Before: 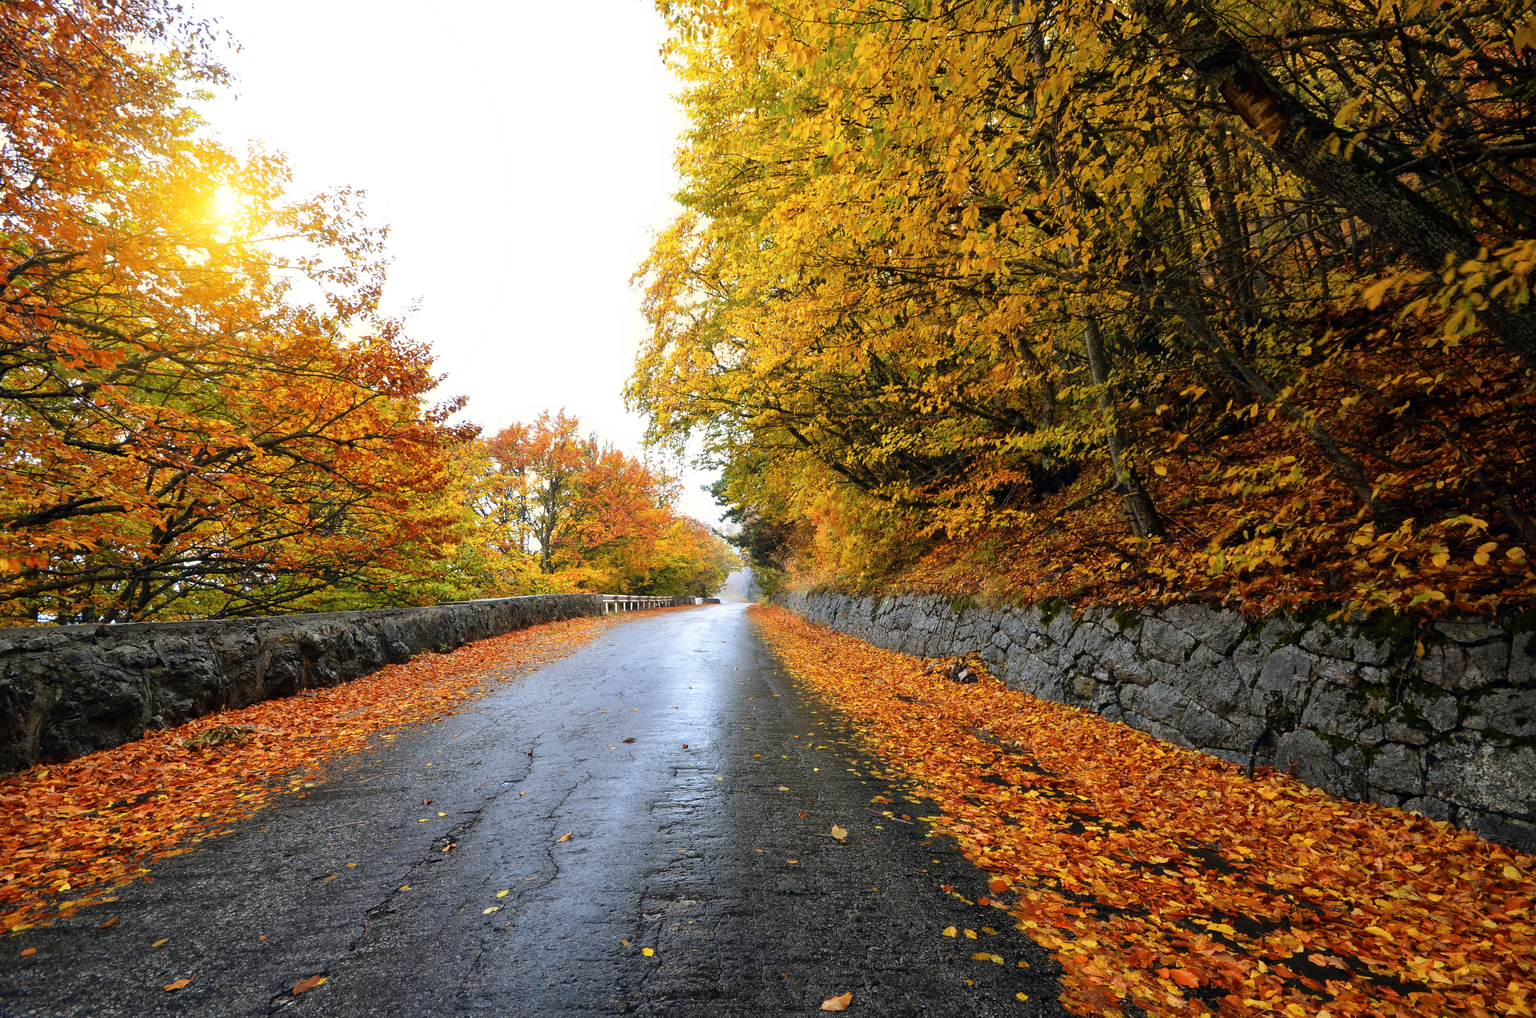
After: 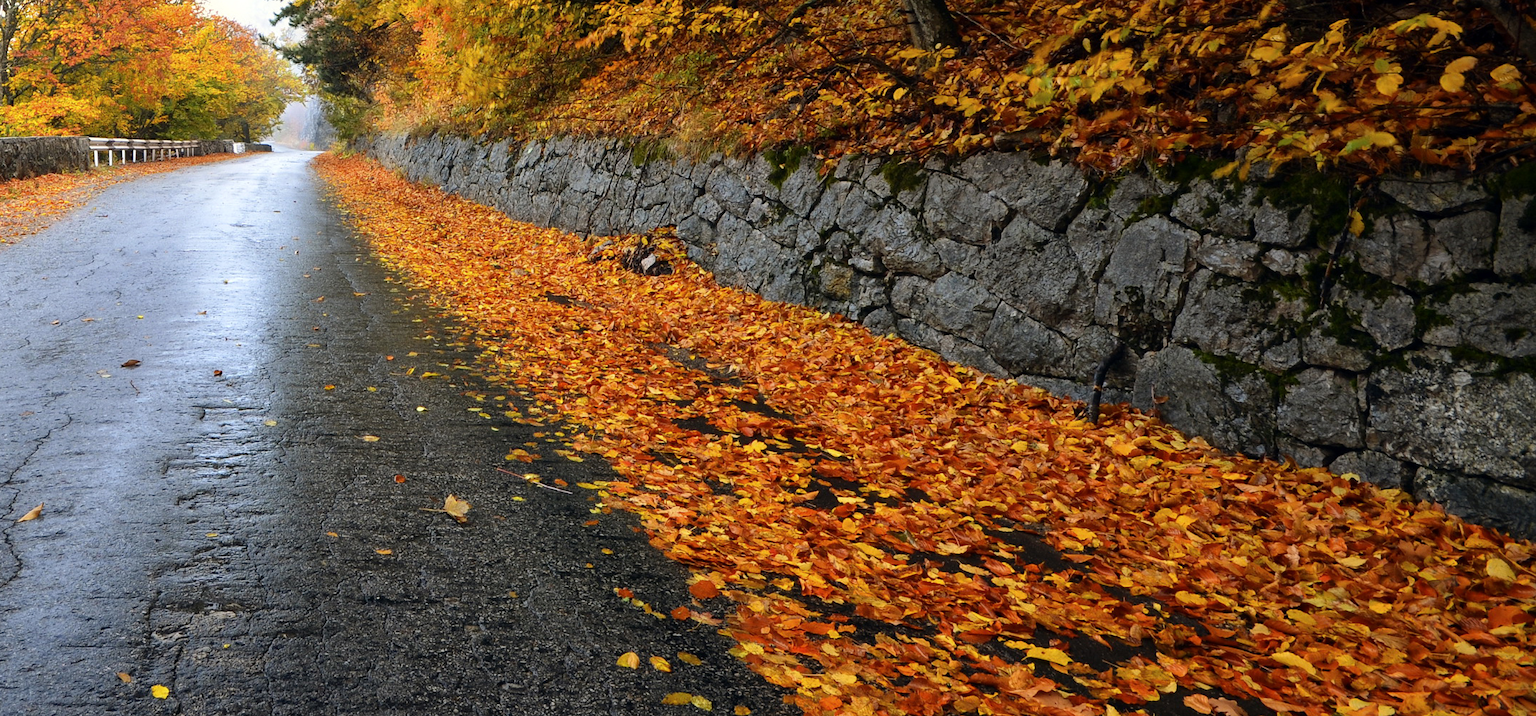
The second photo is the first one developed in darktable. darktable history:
crop and rotate: left 35.498%, top 49.701%, bottom 4.859%
